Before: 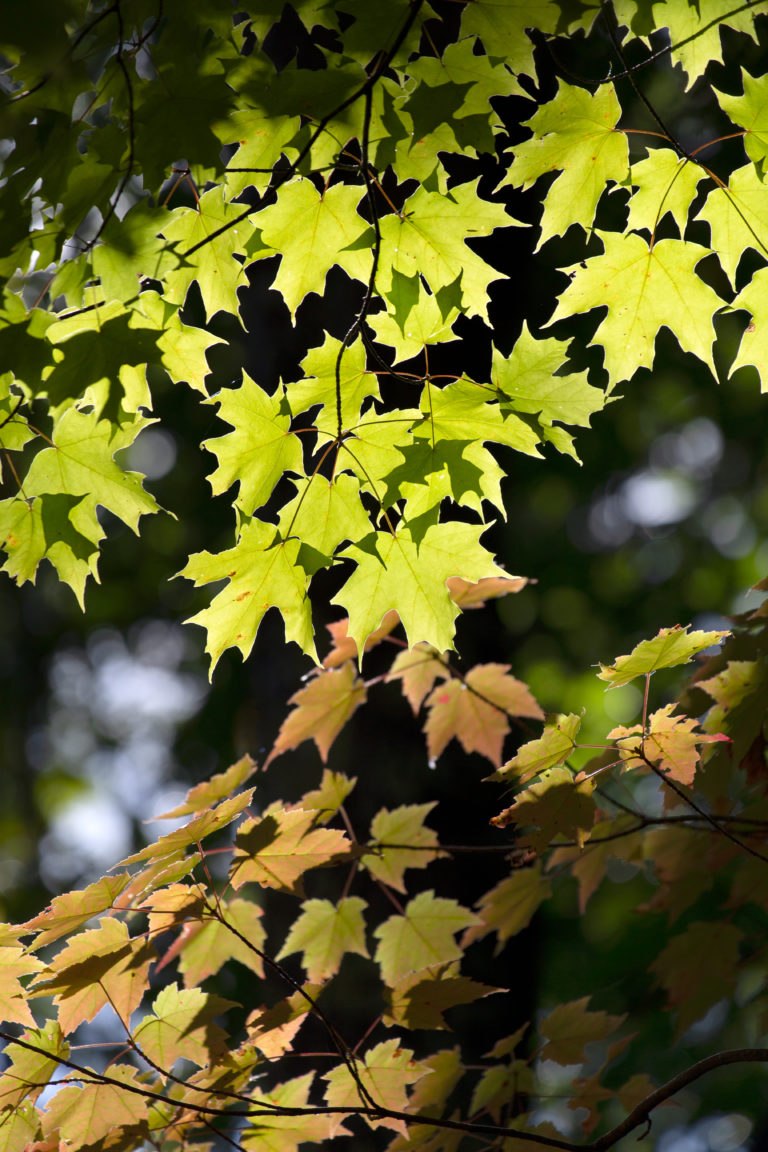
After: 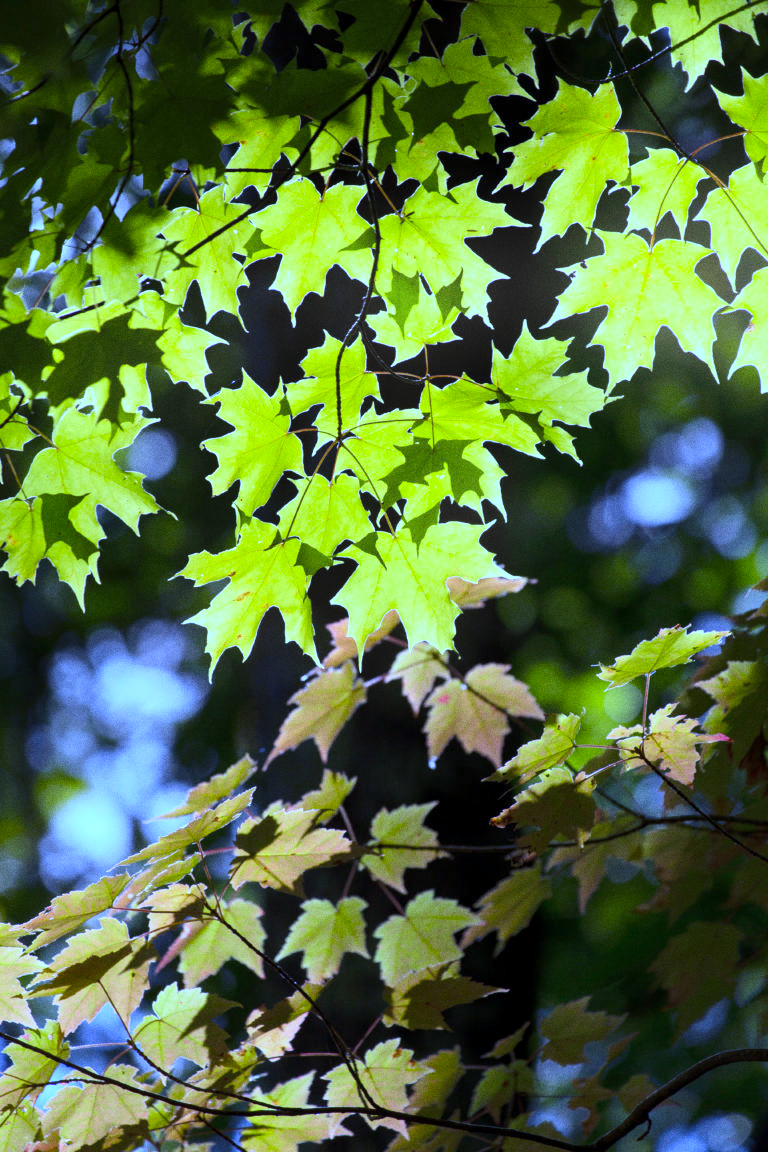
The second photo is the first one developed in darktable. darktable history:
bloom: size 9%, threshold 100%, strength 7%
local contrast: highlights 100%, shadows 100%, detail 120%, midtone range 0.2
white balance: red 0.766, blue 1.537
contrast brightness saturation: contrast 0.2, brightness 0.16, saturation 0.22
grain: on, module defaults
